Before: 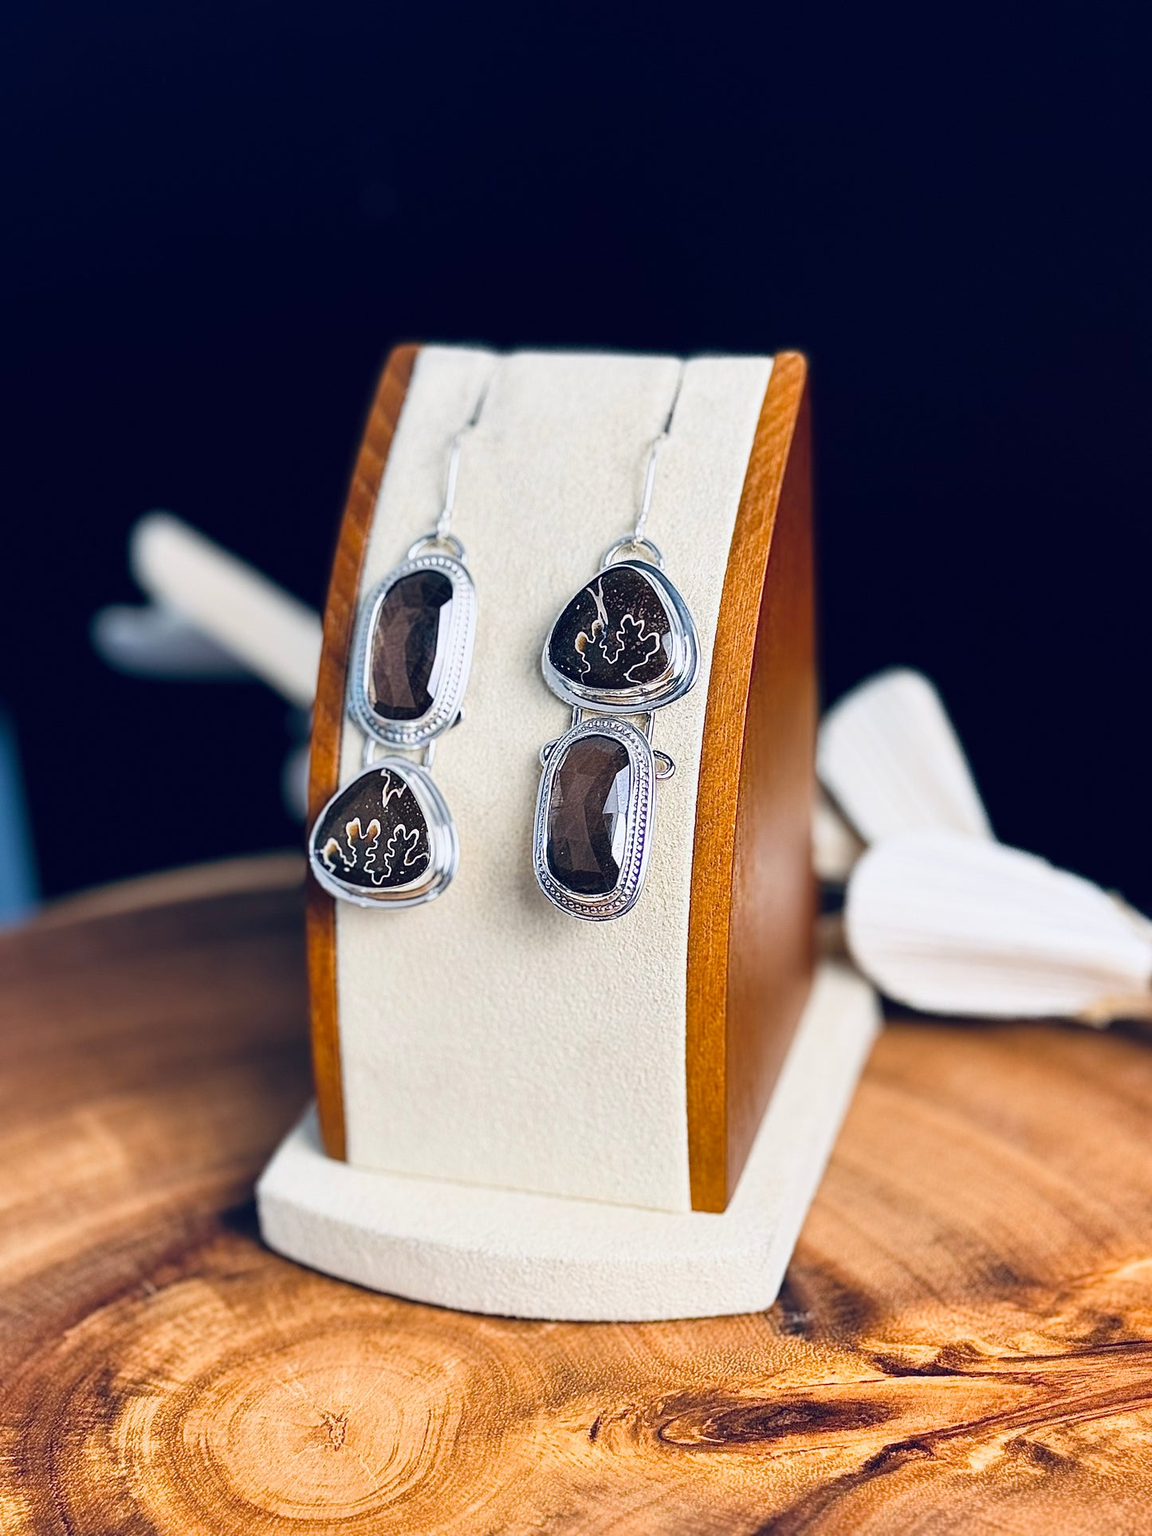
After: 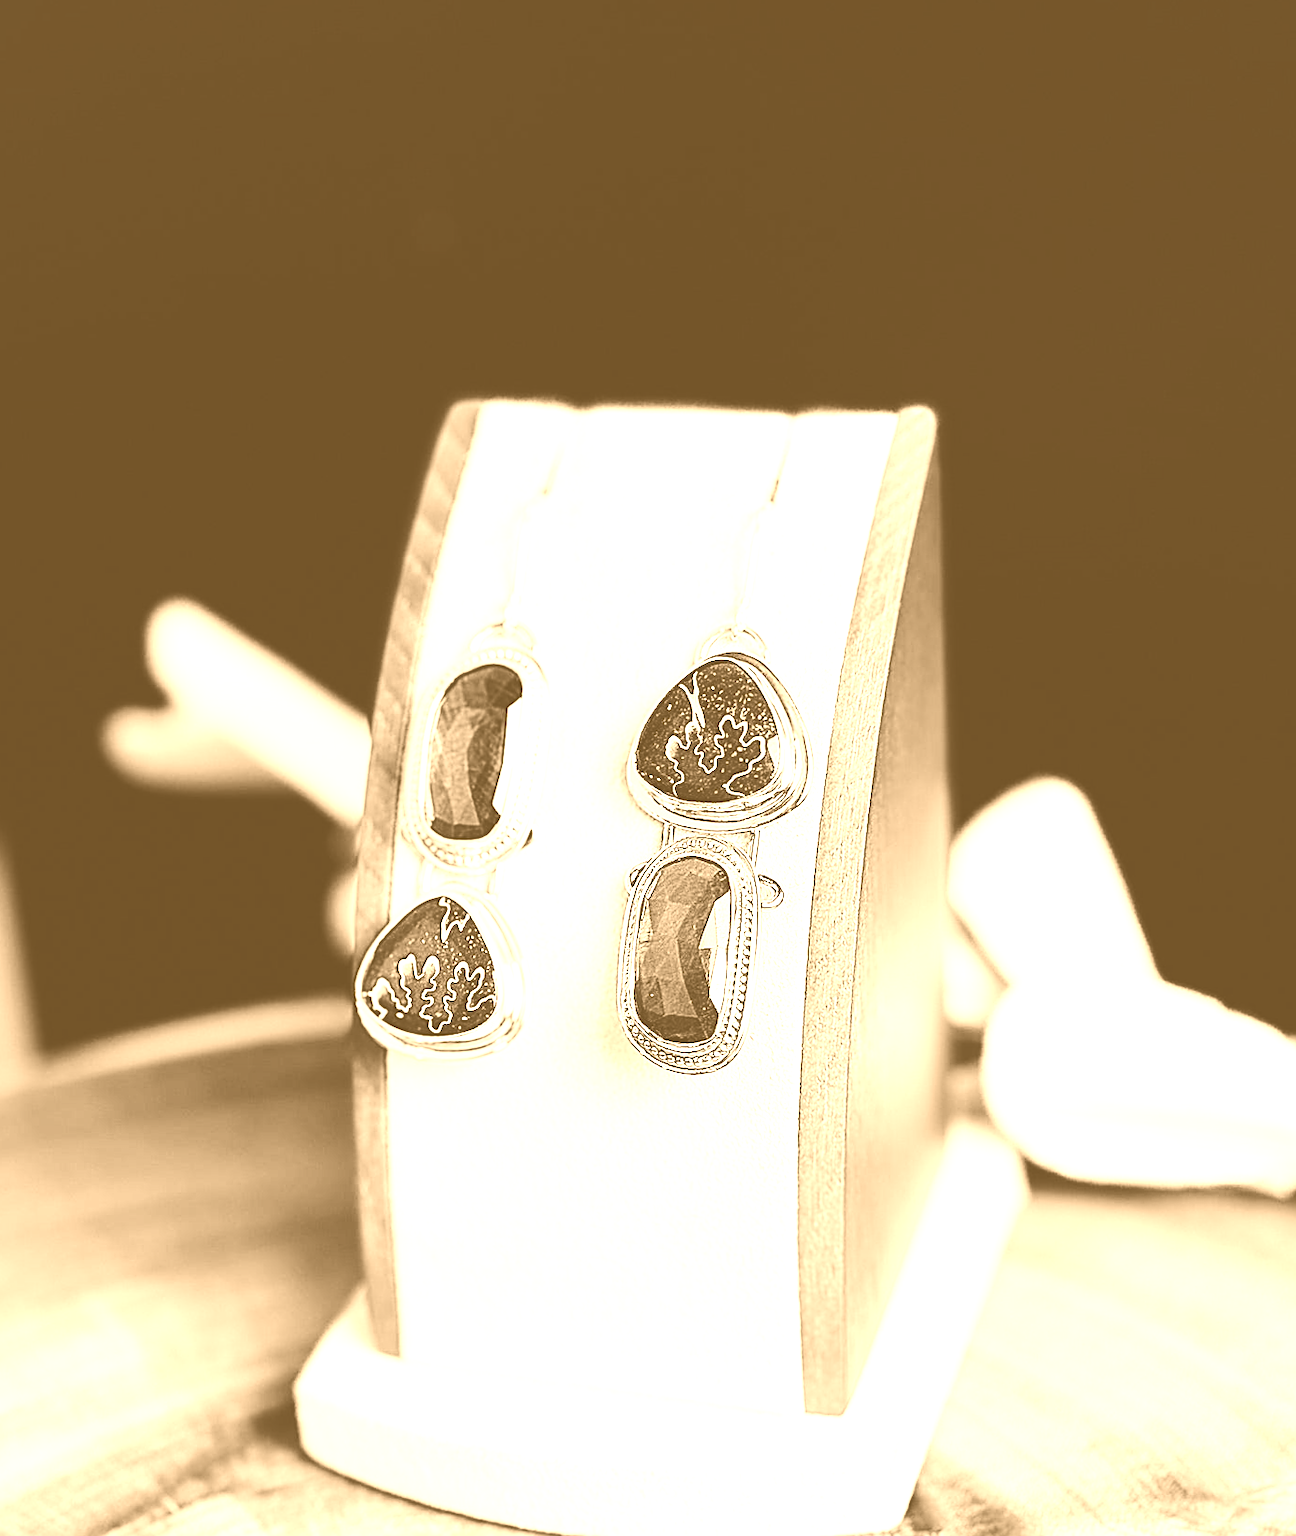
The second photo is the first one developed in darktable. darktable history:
crop and rotate: angle 0.2°, left 0.275%, right 3.127%, bottom 14.18%
colorize: hue 28.8°, source mix 100%
contrast brightness saturation: contrast -0.19, saturation 0.19
base curve: curves: ch0 [(0, 0) (0.036, 0.025) (0.121, 0.166) (0.206, 0.329) (0.605, 0.79) (1, 1)], preserve colors none
sharpen: on, module defaults
exposure: exposure 0.64 EV, compensate highlight preservation false
color correction: highlights a* 1.39, highlights b* 17.83
color balance rgb: perceptual saturation grading › global saturation 25%, perceptual brilliance grading › mid-tones 10%, perceptual brilliance grading › shadows 15%, global vibrance 20%
